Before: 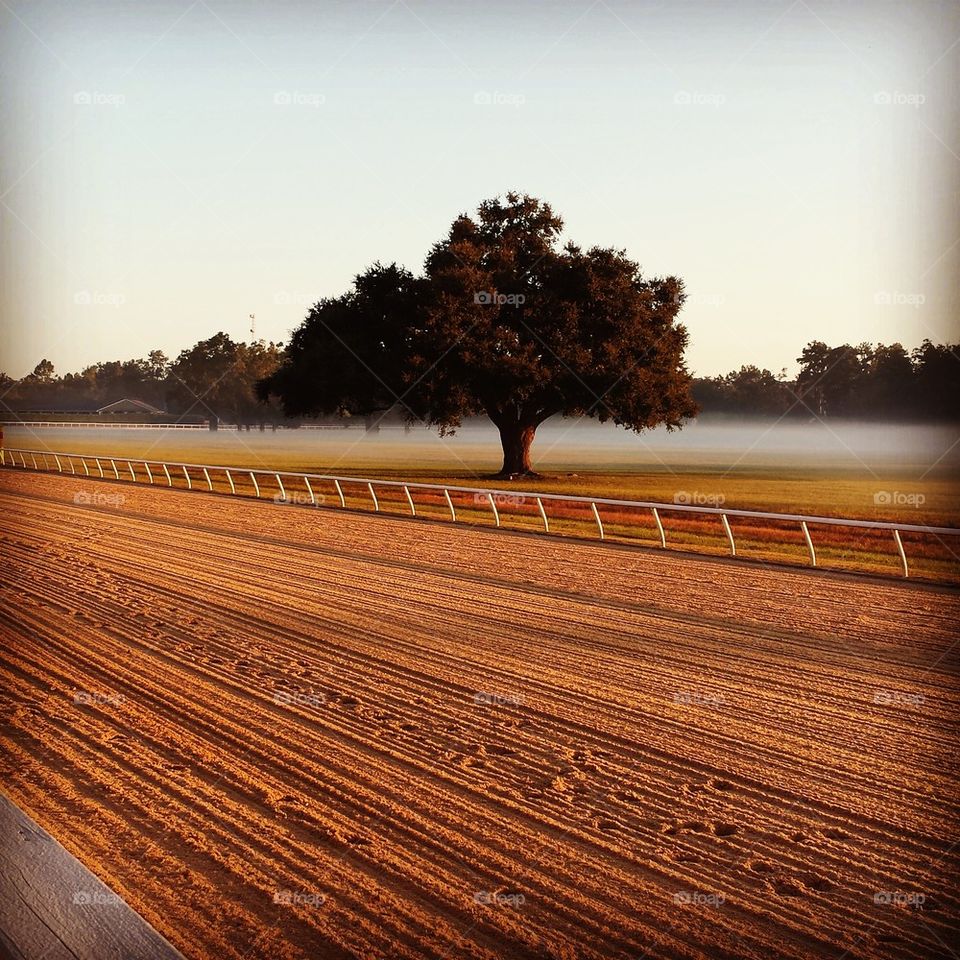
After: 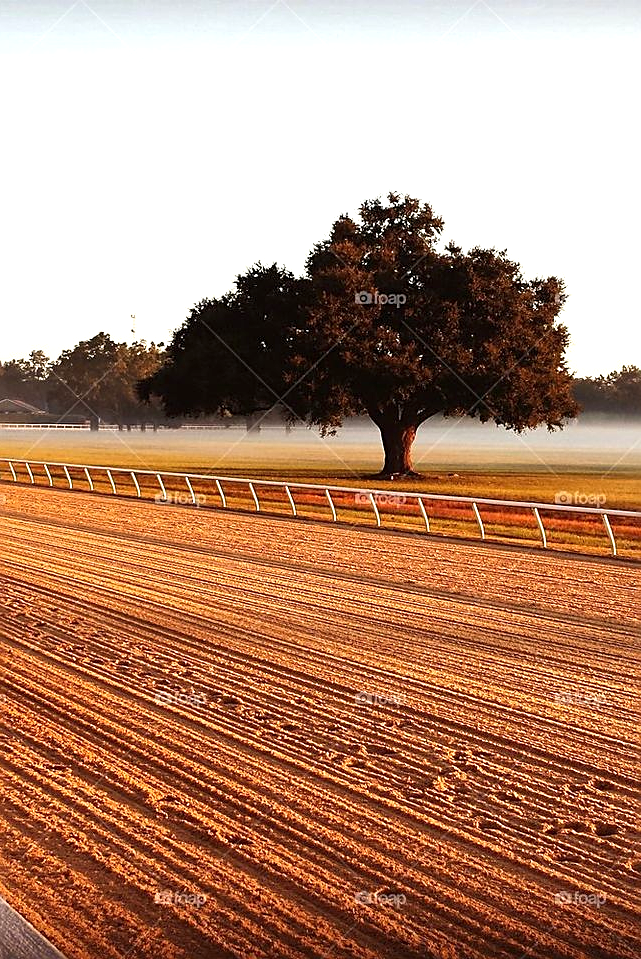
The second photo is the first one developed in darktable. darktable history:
sharpen: amount 0.497
exposure: exposure 0.646 EV, compensate highlight preservation false
crop and rotate: left 12.454%, right 20.684%
